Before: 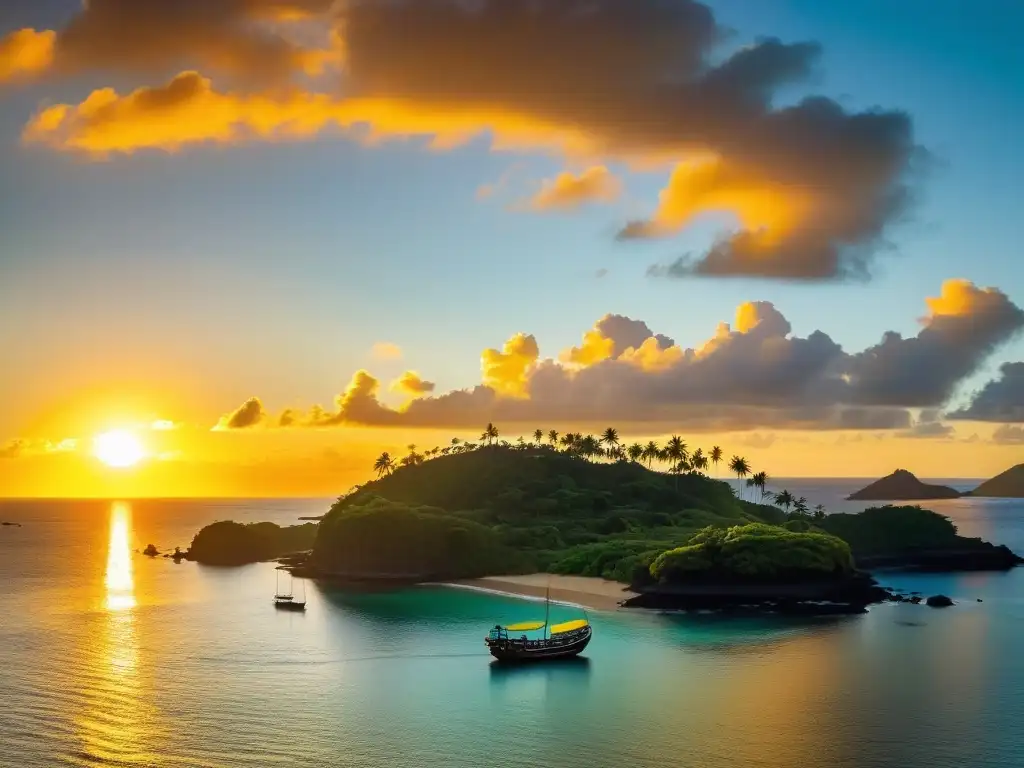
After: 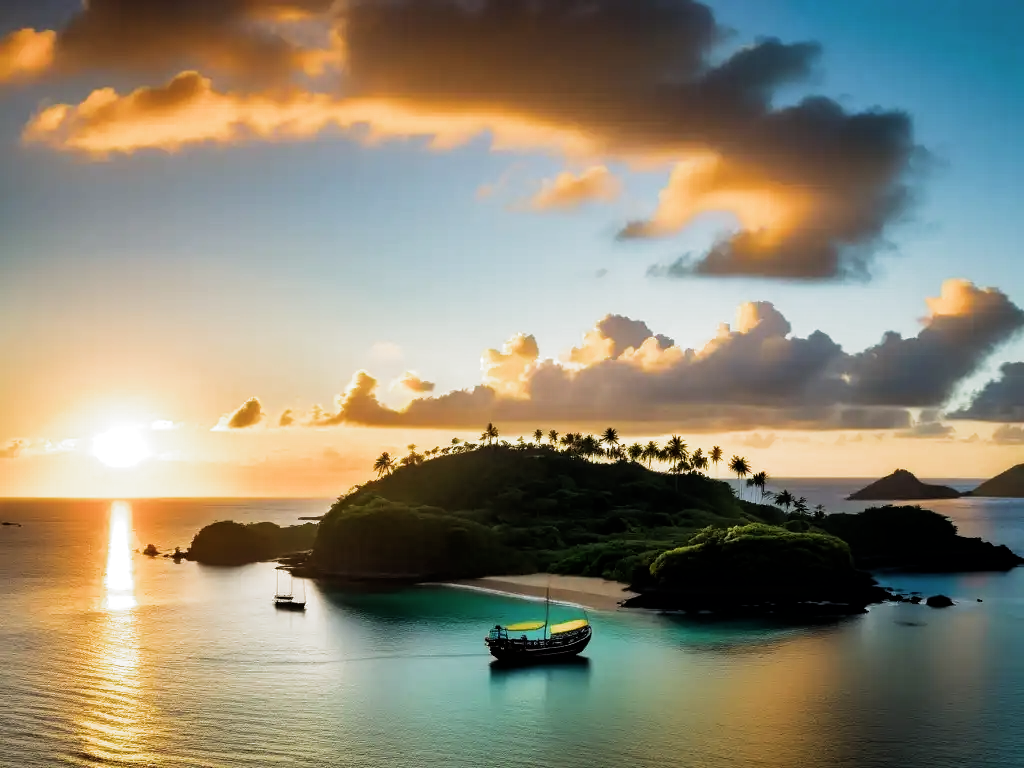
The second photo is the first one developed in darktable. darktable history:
filmic rgb: black relative exposure -8.2 EV, white relative exposure 2.2 EV, threshold 3 EV, hardness 7.11, latitude 75%, contrast 1.325, highlights saturation mix -2%, shadows ↔ highlights balance 30%, preserve chrominance RGB euclidean norm, color science v5 (2021), contrast in shadows safe, contrast in highlights safe, enable highlight reconstruction true
